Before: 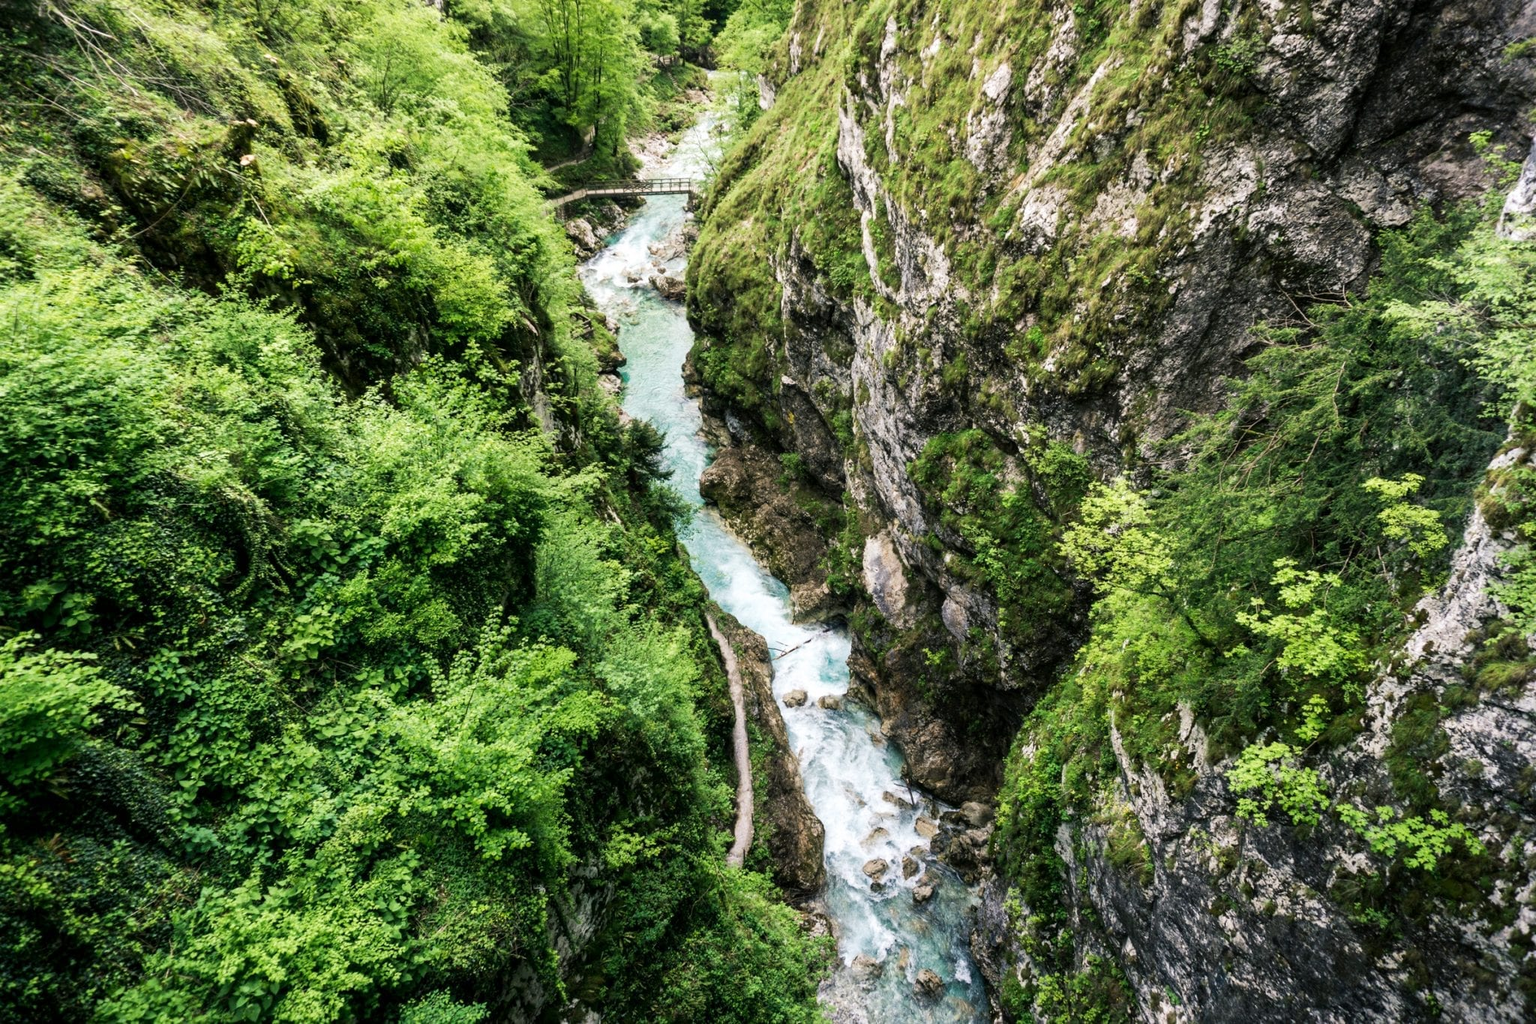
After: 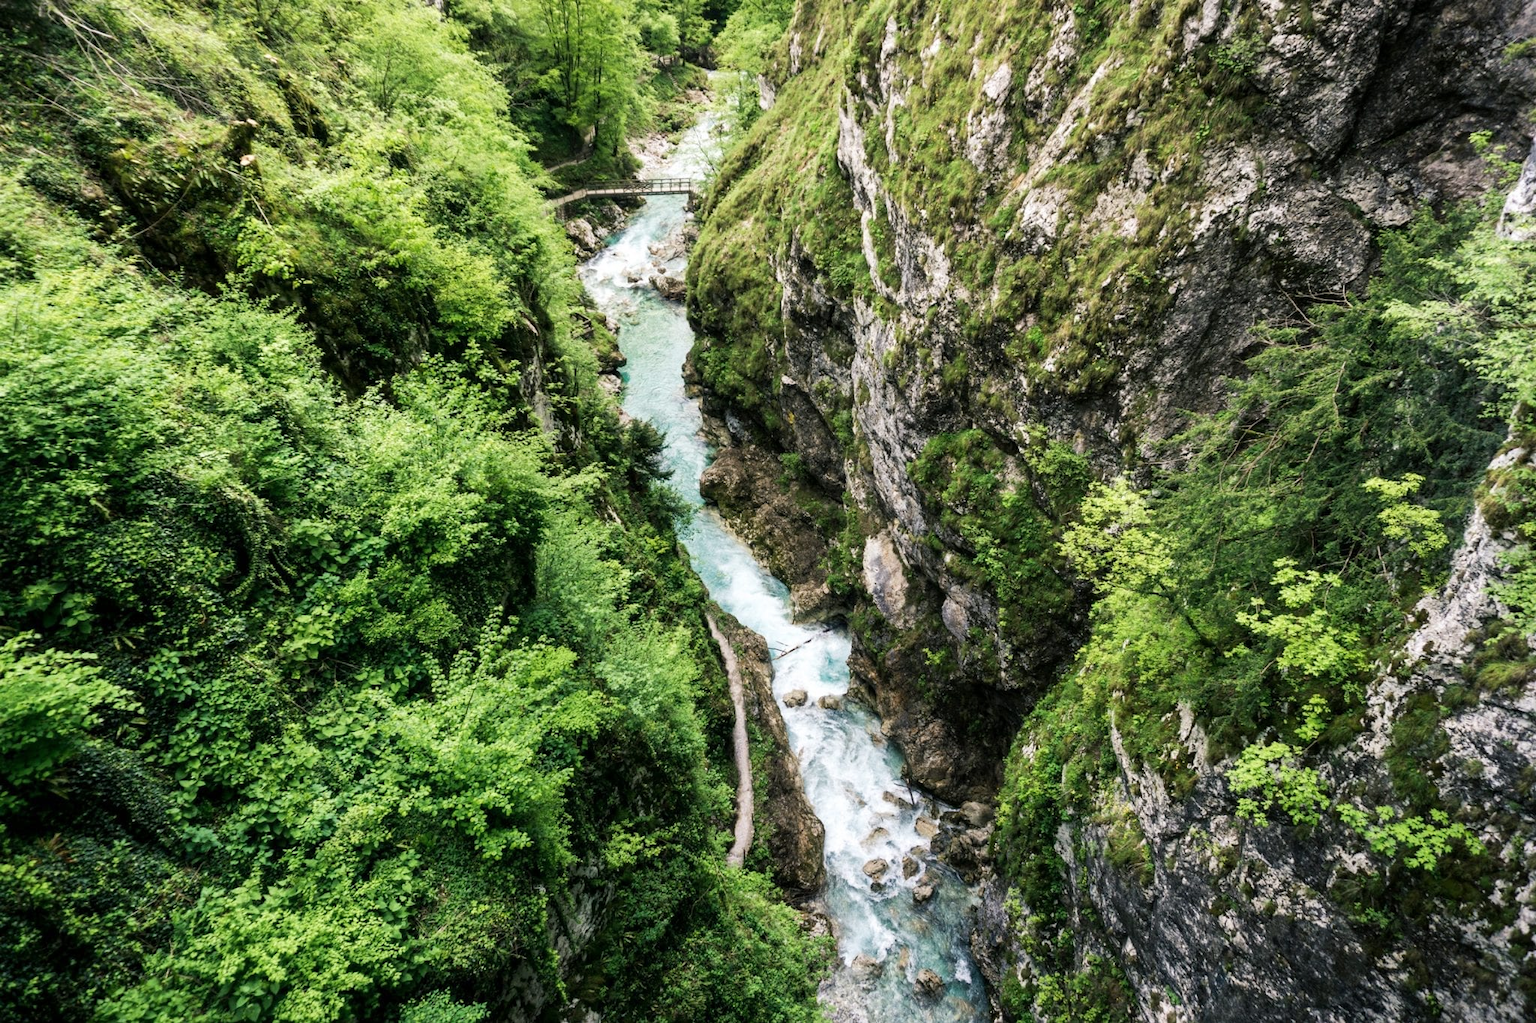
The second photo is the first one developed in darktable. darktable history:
contrast brightness saturation: saturation -0.043
